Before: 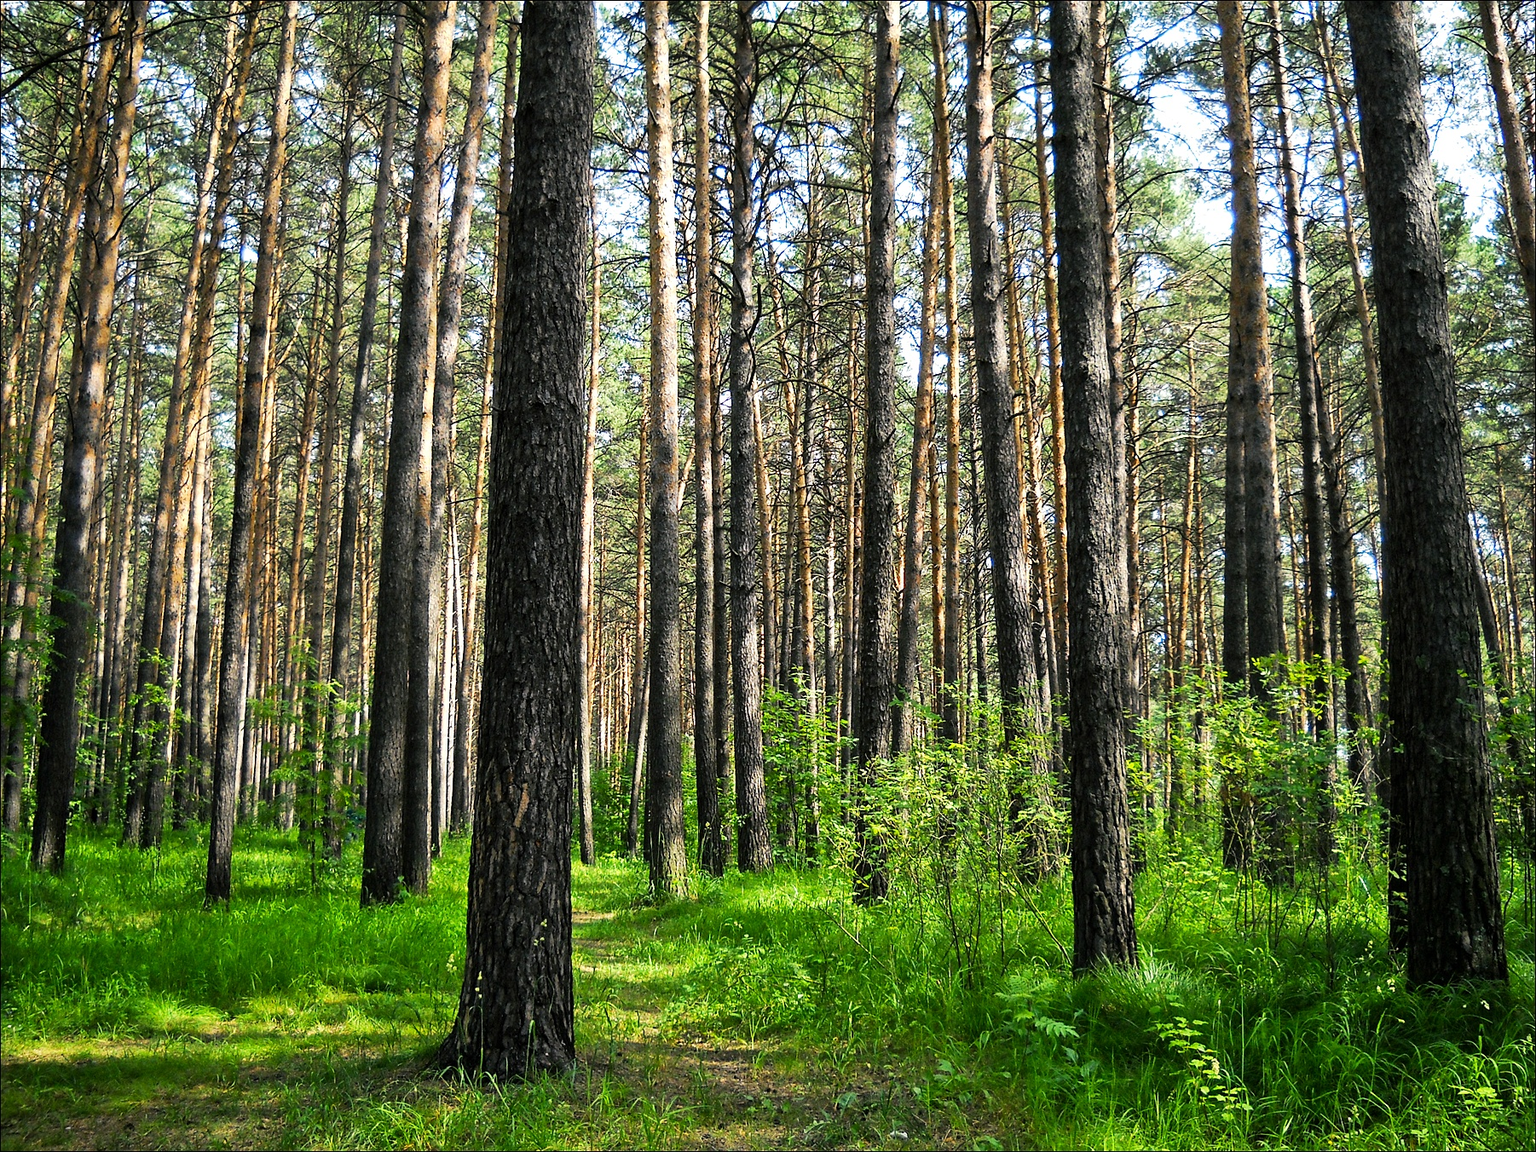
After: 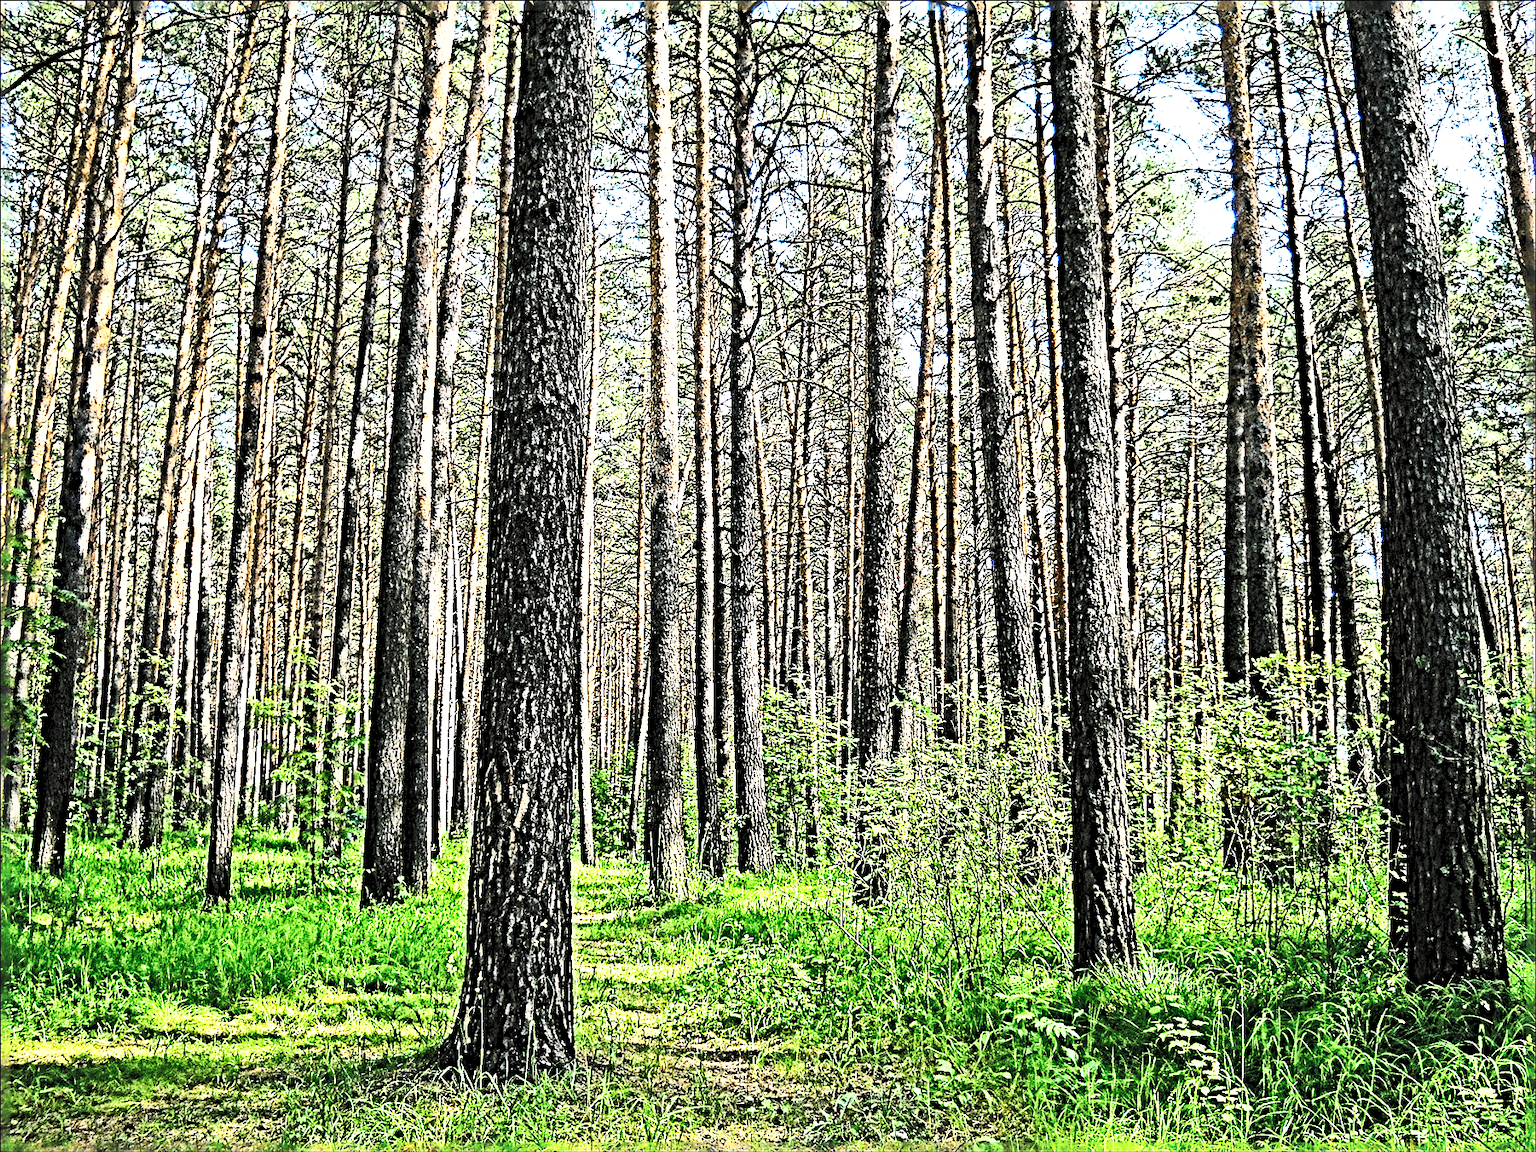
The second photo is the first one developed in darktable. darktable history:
shadows and highlights: shadows 48.14, highlights -40.88, soften with gaussian
contrast brightness saturation: contrast 0.371, brightness 0.513
base curve: curves: ch0 [(0, 0) (0.028, 0.03) (0.121, 0.232) (0.46, 0.748) (0.859, 0.968) (1, 1)], preserve colors none
sharpen: radius 6.296, amount 1.785, threshold 0.211
